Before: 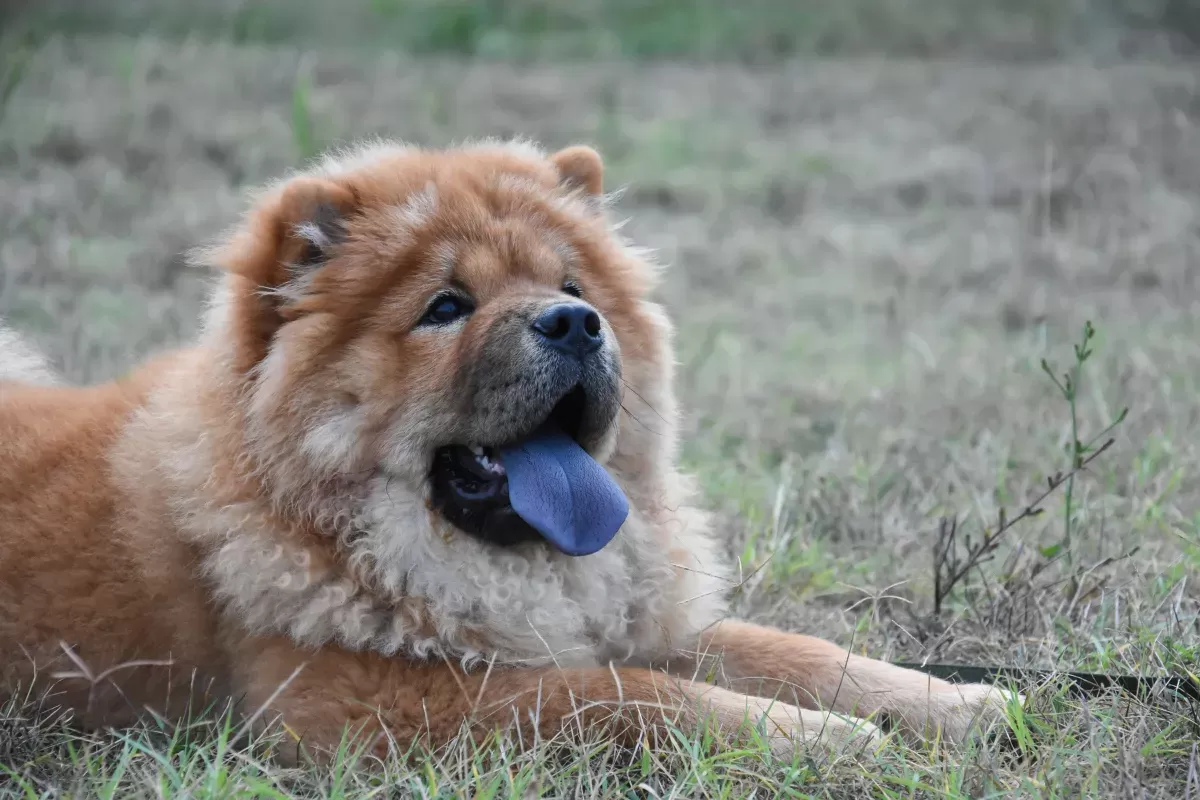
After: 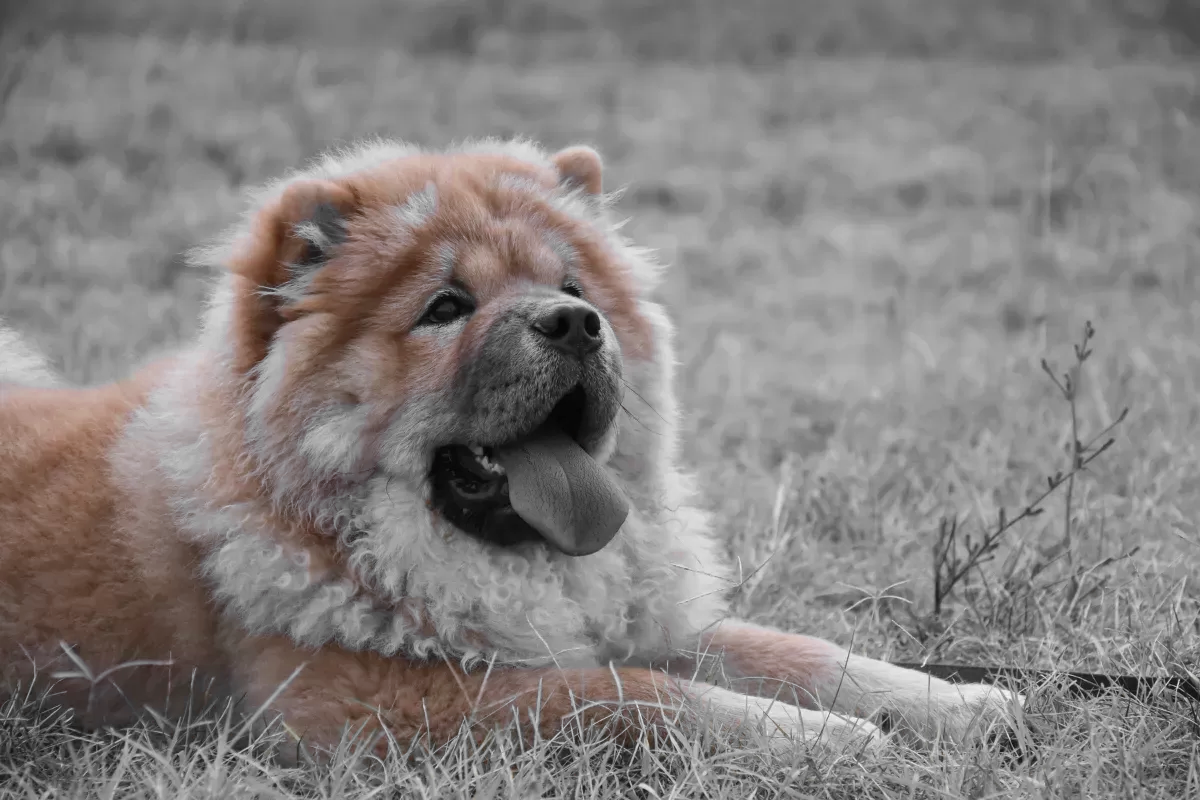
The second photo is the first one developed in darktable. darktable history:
white balance: red 0.954, blue 1.079
color zones: curves: ch0 [(0, 0.447) (0.184, 0.543) (0.323, 0.476) (0.429, 0.445) (0.571, 0.443) (0.714, 0.451) (0.857, 0.452) (1, 0.447)]; ch1 [(0, 0.464) (0.176, 0.46) (0.287, 0.177) (0.429, 0.002) (0.571, 0) (0.714, 0) (0.857, 0) (1, 0.464)], mix 20%
